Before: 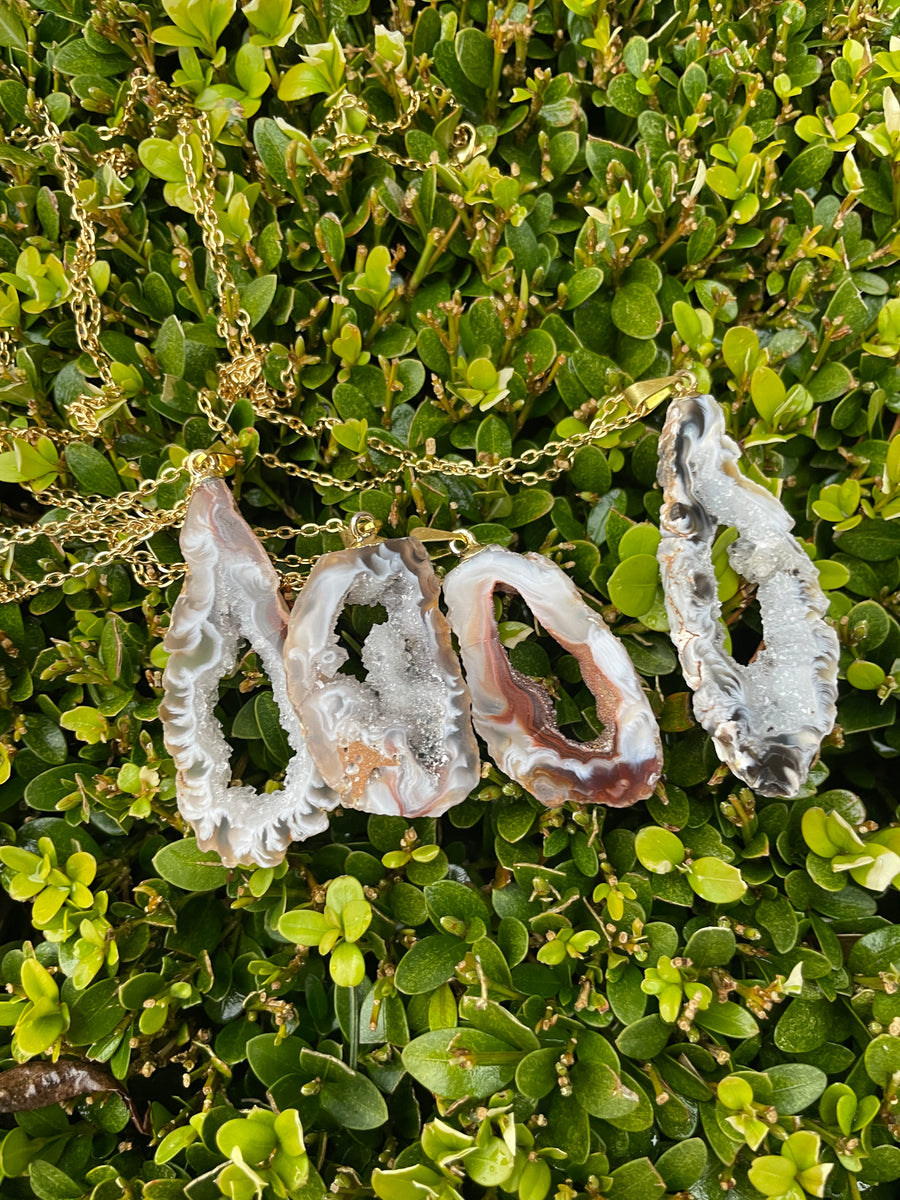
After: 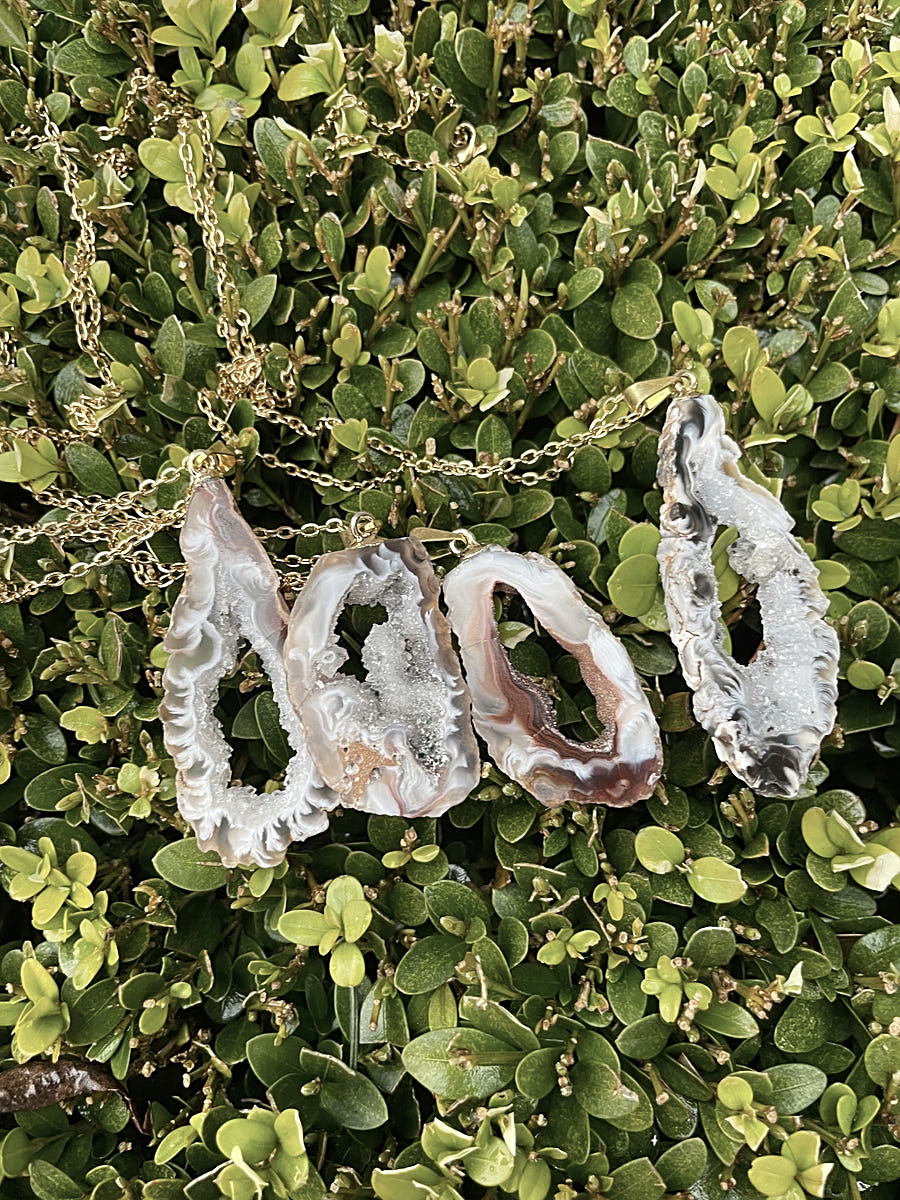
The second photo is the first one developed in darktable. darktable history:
sharpen: on, module defaults
contrast brightness saturation: contrast 0.1, saturation -0.36
